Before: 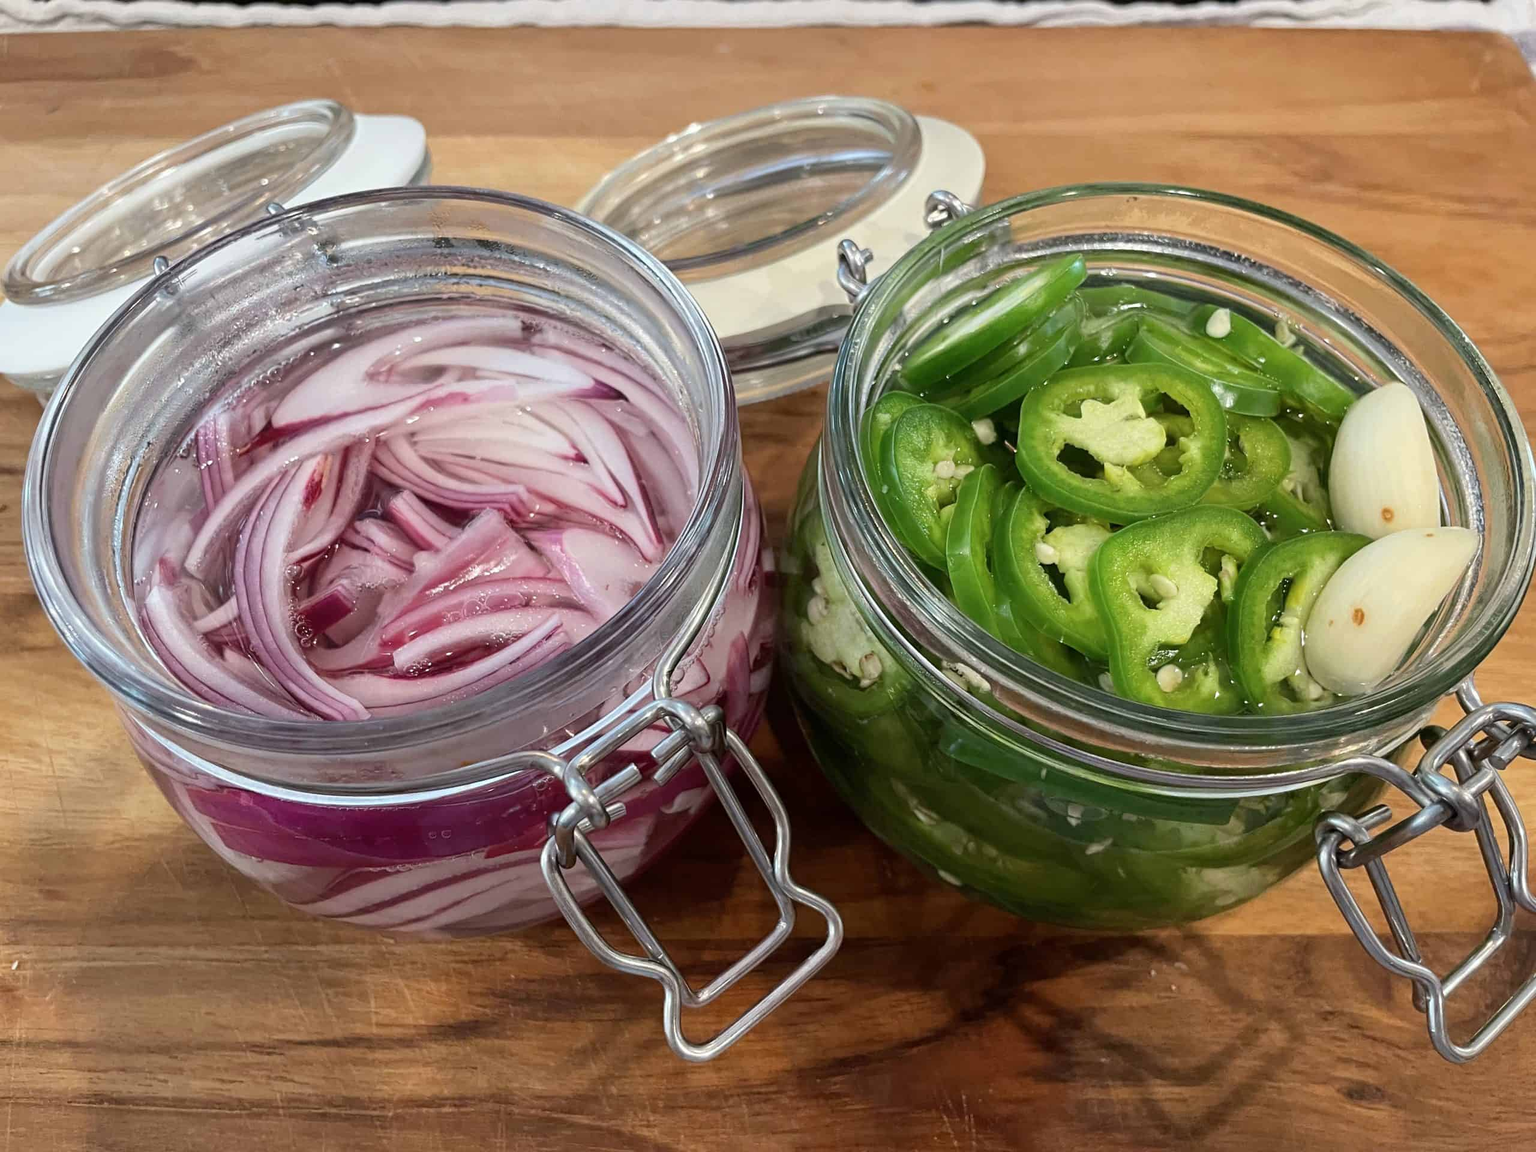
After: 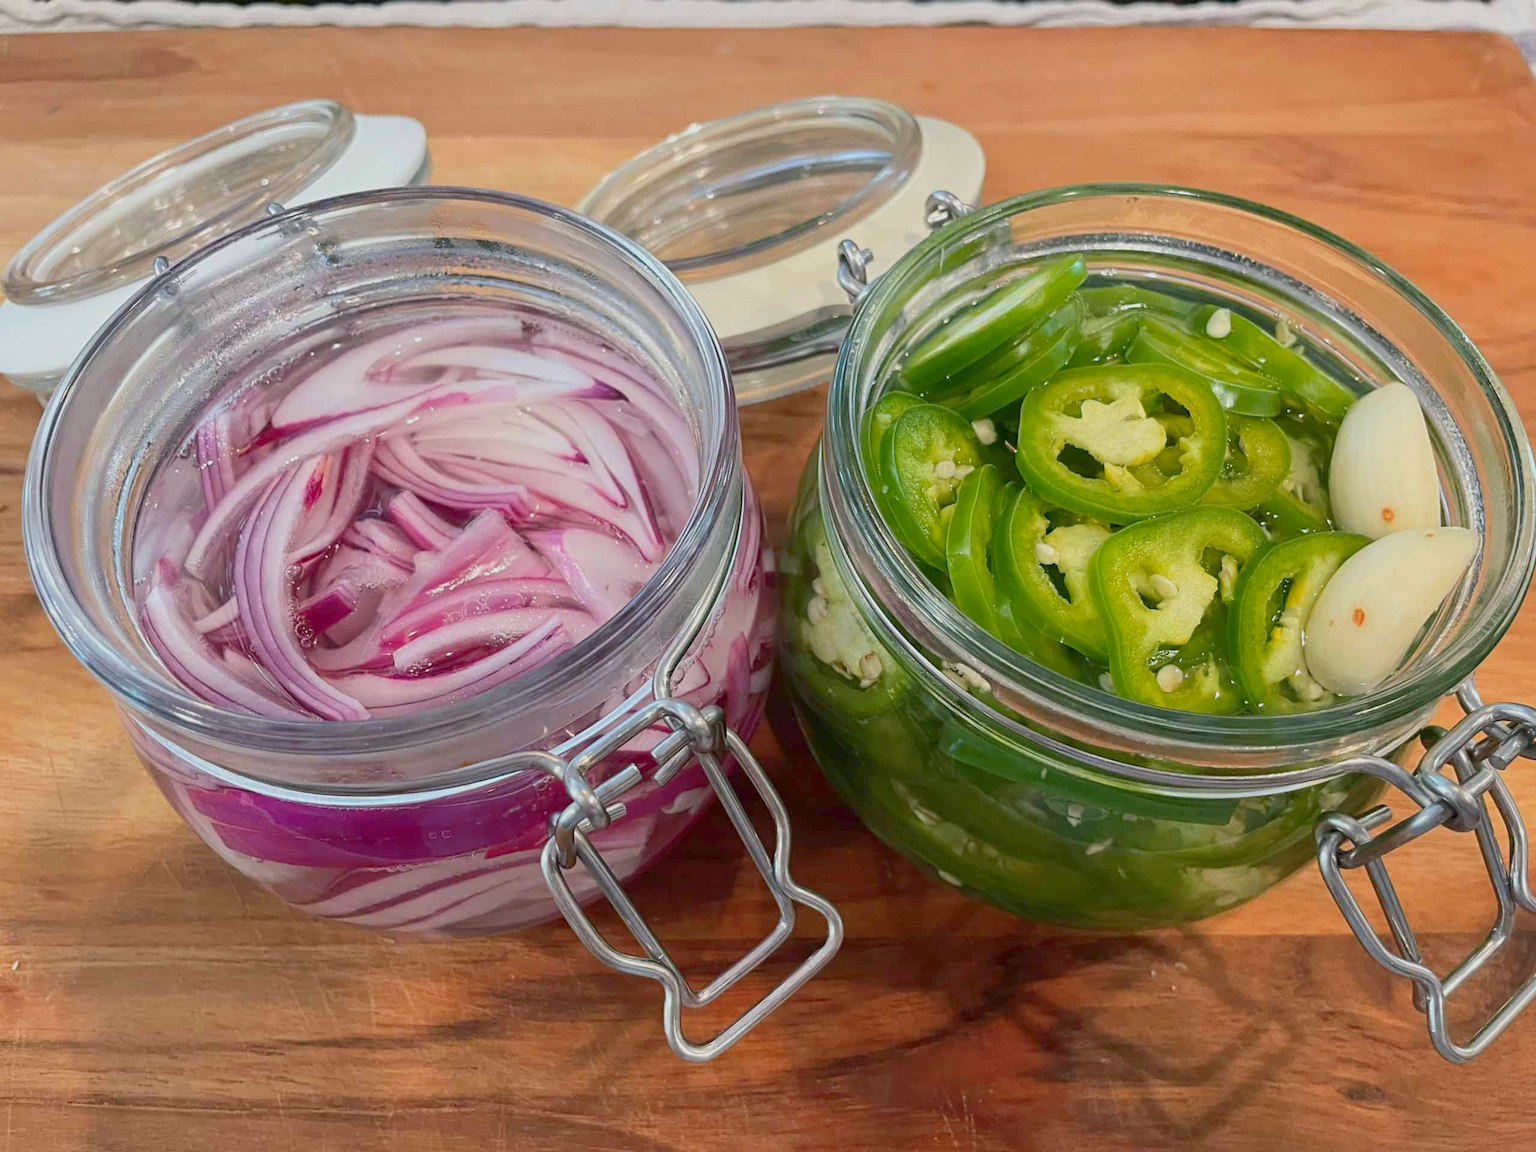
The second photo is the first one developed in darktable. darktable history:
color zones: curves: ch1 [(0.235, 0.558) (0.75, 0.5)]; ch2 [(0.25, 0.462) (0.749, 0.457)]
color balance rgb: shadows lift › chroma 2.011%, shadows lift › hue 219.52°, perceptual saturation grading › global saturation 0.817%, perceptual brilliance grading › highlights 10.387%, perceptual brilliance grading › mid-tones 5.711%, contrast -29.878%
